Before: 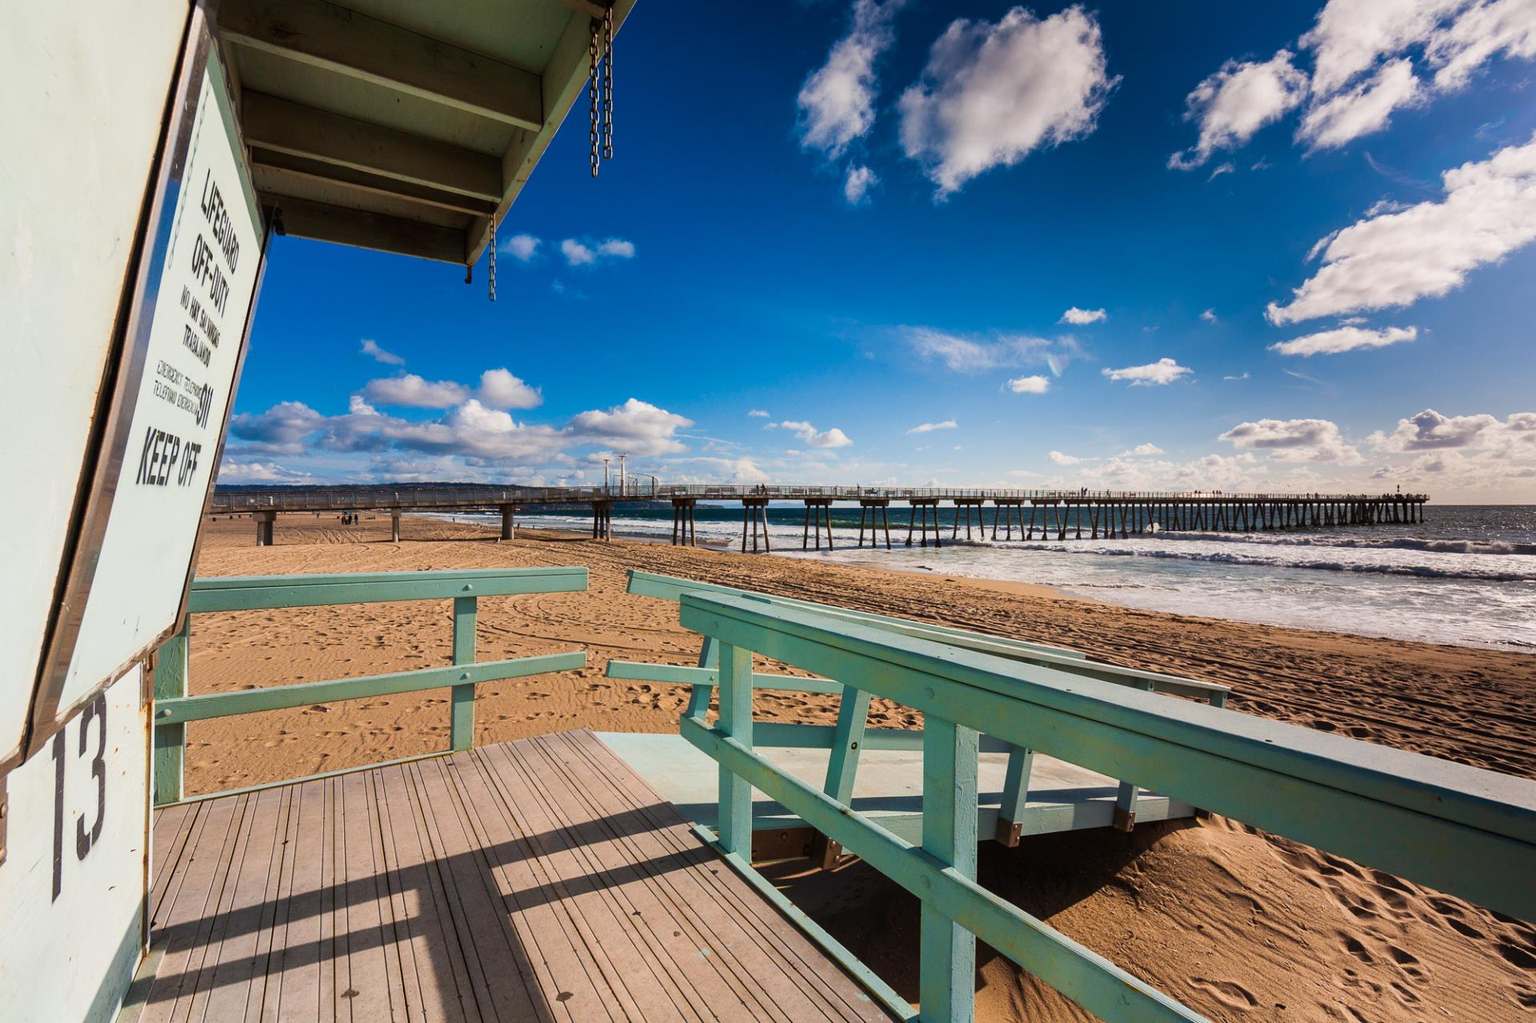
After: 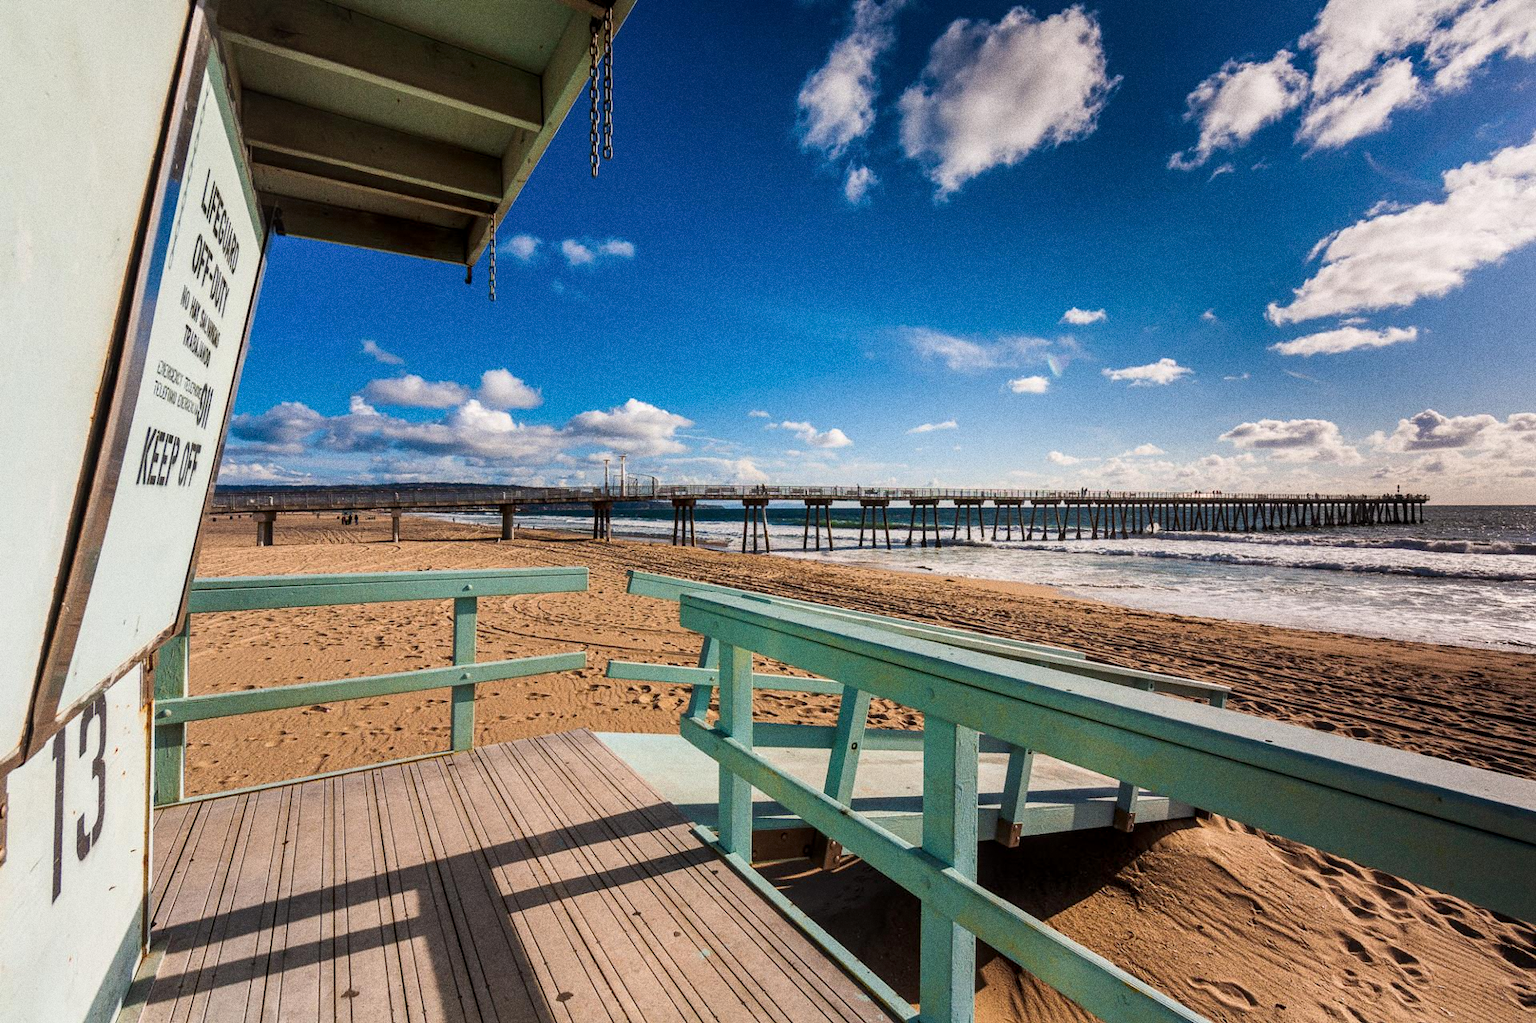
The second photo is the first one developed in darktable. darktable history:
tone equalizer: -7 EV 0.13 EV, smoothing diameter 25%, edges refinement/feathering 10, preserve details guided filter
local contrast: on, module defaults
grain: coarseness 0.09 ISO, strength 40%
